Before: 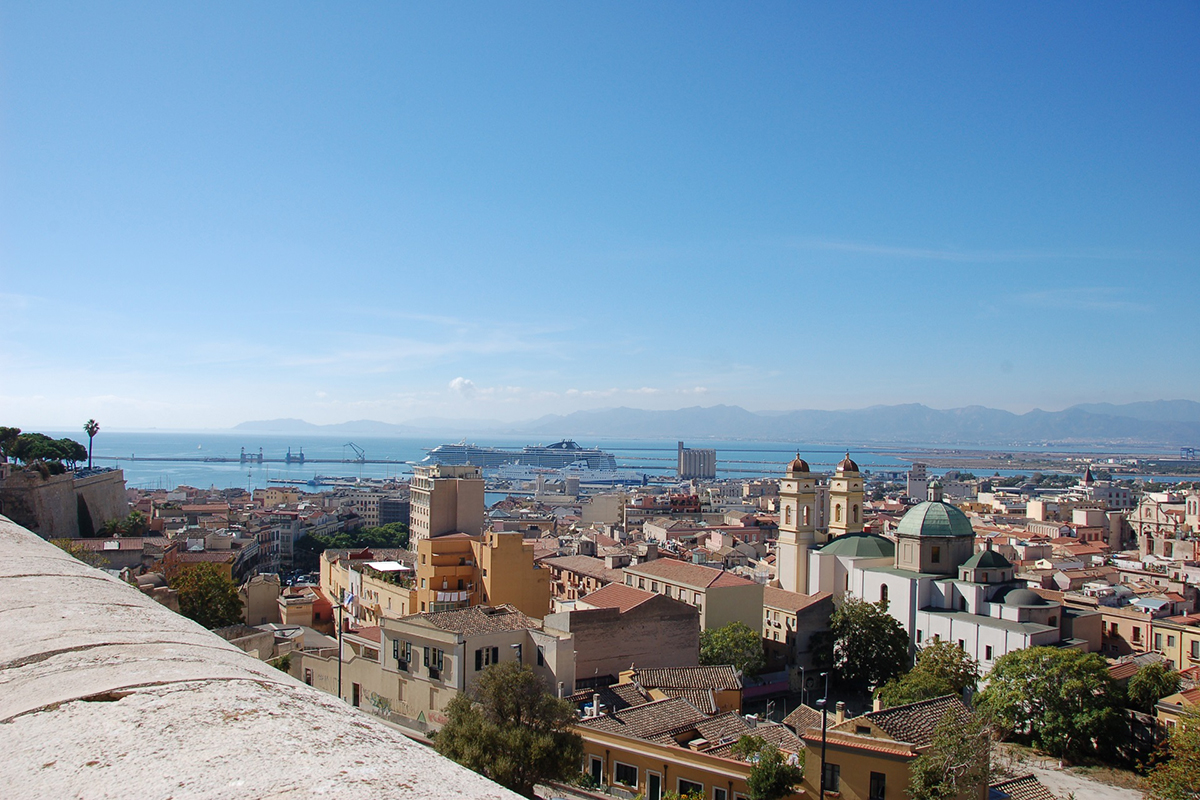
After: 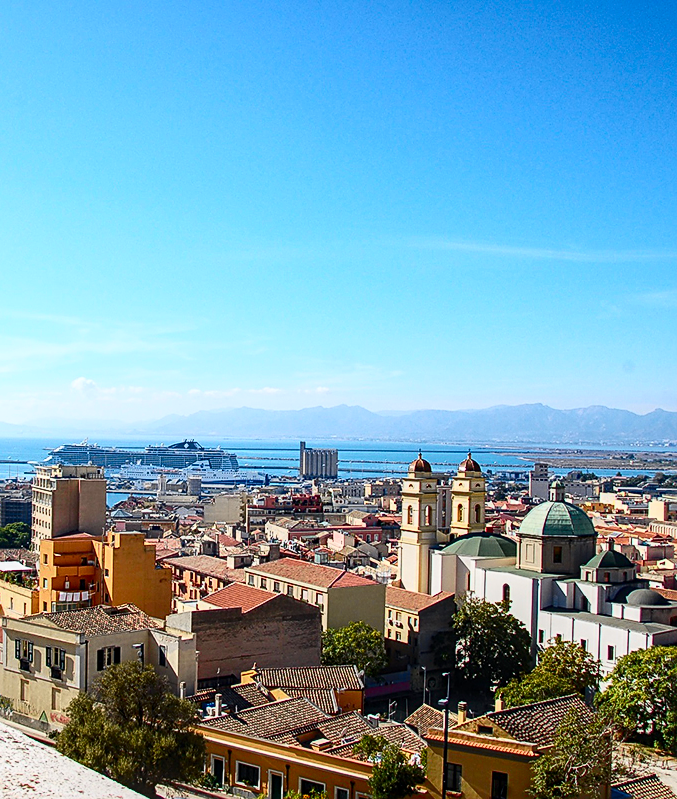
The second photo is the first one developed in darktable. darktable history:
crop: left 31.582%, top 0.018%, right 11.932%
sharpen: on, module defaults
local contrast: detail 130%
tone curve: curves: ch0 [(0, 0) (0.187, 0.12) (0.384, 0.363) (0.577, 0.681) (0.735, 0.881) (0.864, 0.959) (1, 0.987)]; ch1 [(0, 0) (0.402, 0.36) (0.476, 0.466) (0.501, 0.501) (0.518, 0.514) (0.564, 0.614) (0.614, 0.664) (0.741, 0.829) (1, 1)]; ch2 [(0, 0) (0.429, 0.387) (0.483, 0.481) (0.503, 0.501) (0.522, 0.533) (0.564, 0.605) (0.615, 0.697) (0.702, 0.774) (1, 0.895)], color space Lab, independent channels, preserve colors none
